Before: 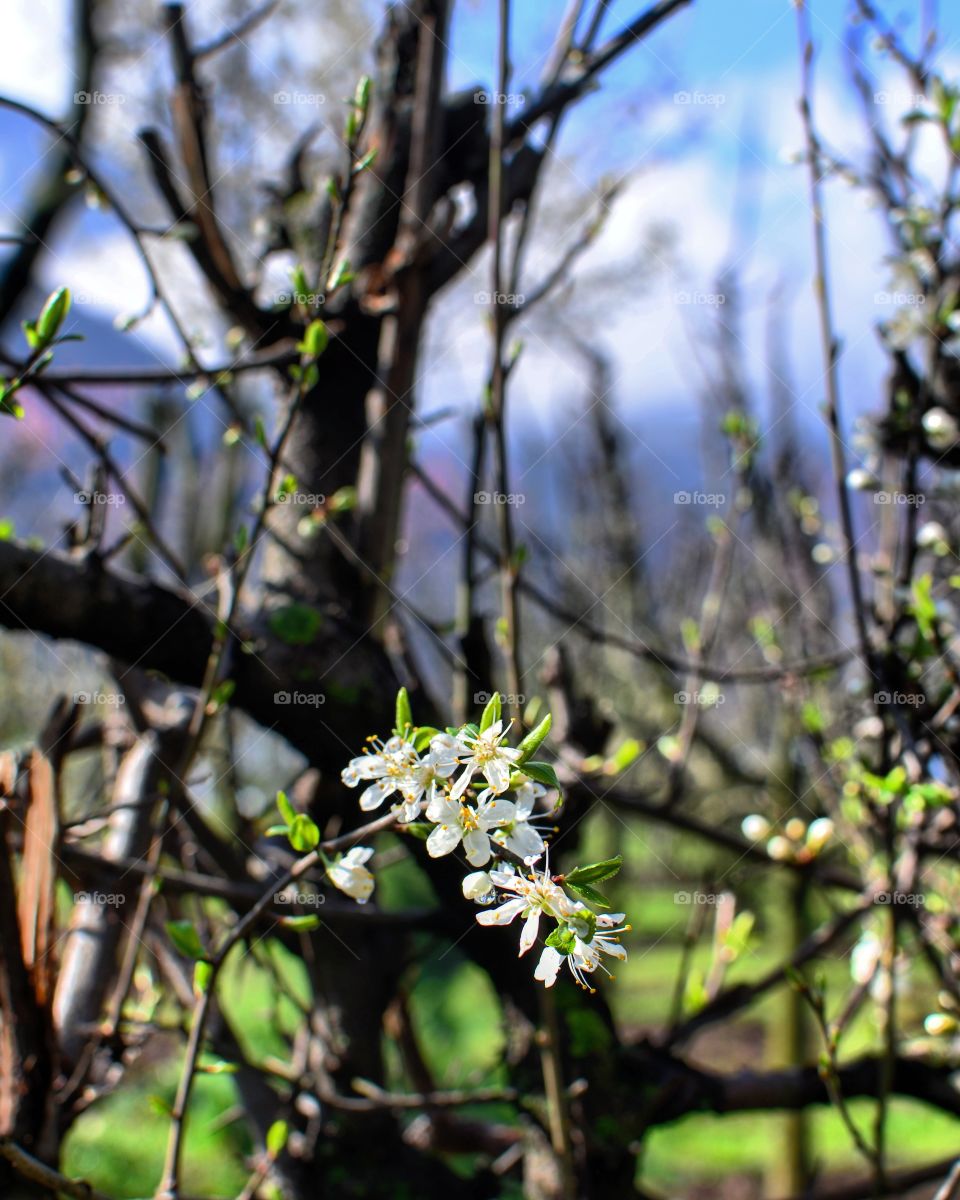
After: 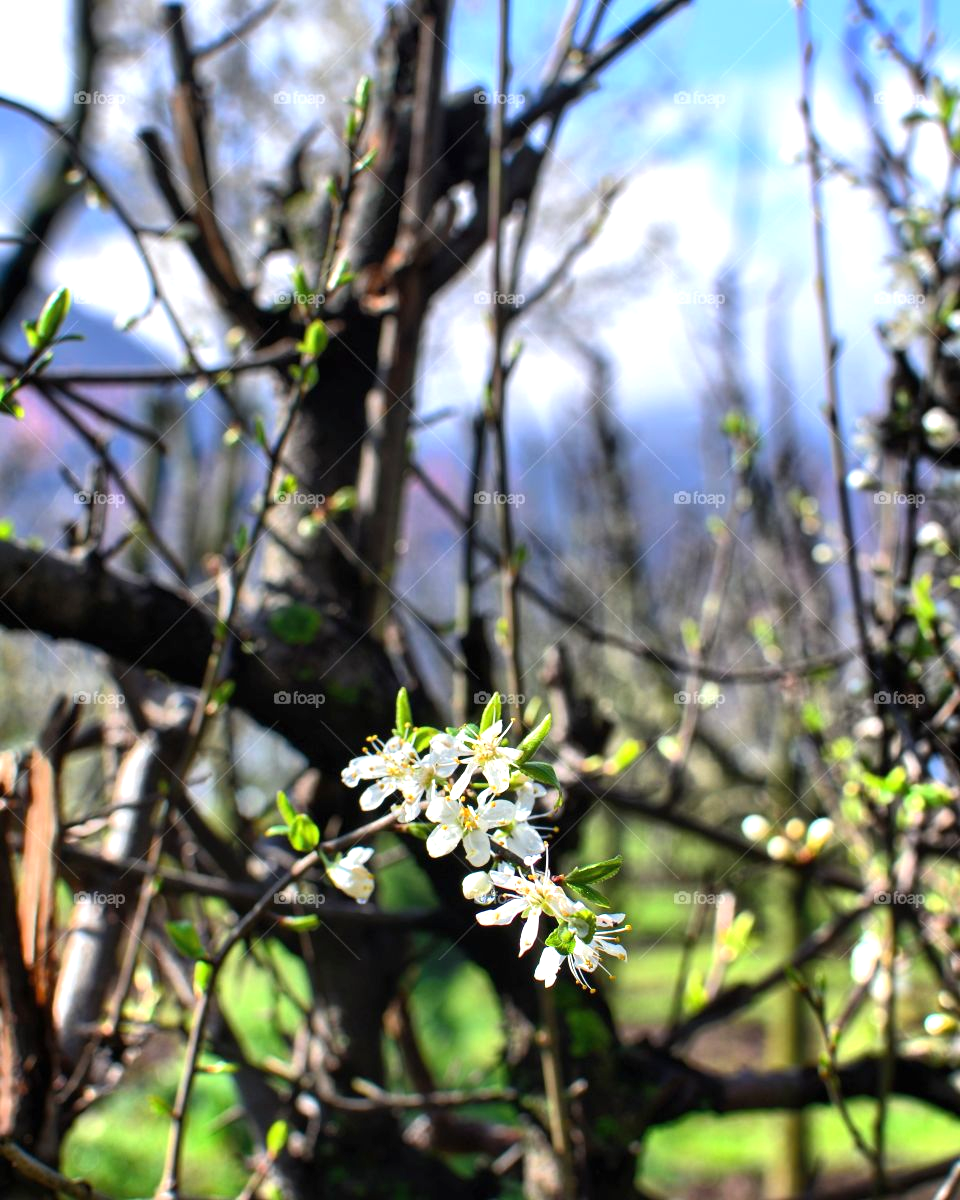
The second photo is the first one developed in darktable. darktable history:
exposure: black level correction 0, exposure 0.498 EV
